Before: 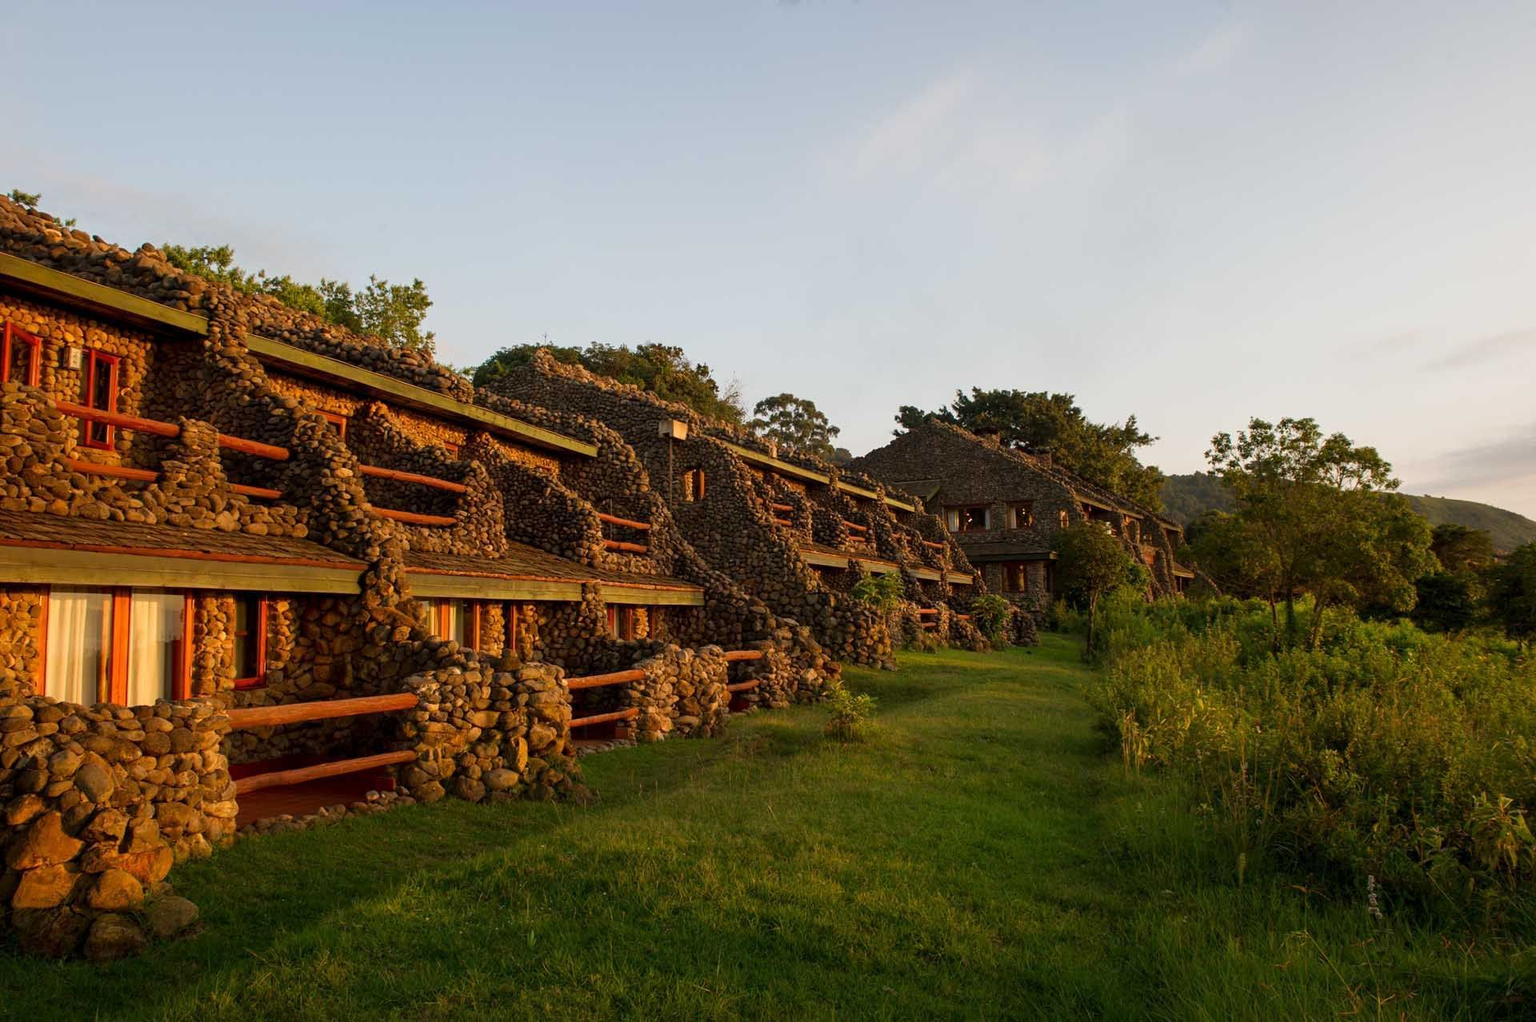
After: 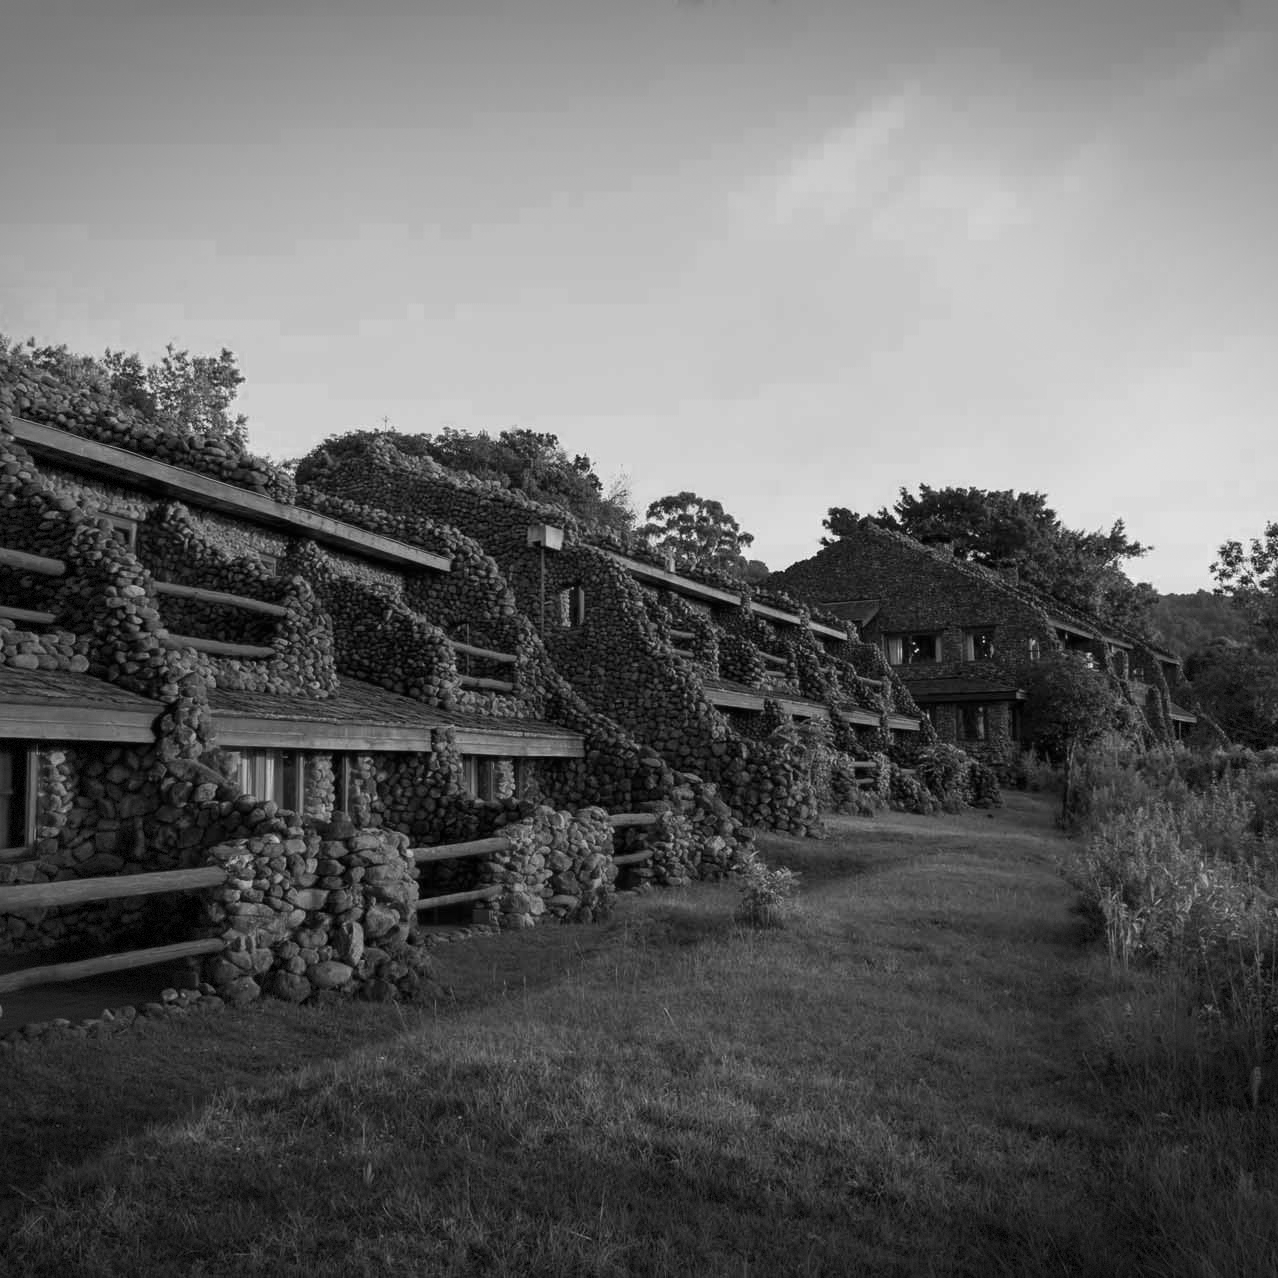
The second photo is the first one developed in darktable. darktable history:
vignetting: fall-off start 84.65%, fall-off radius 80.14%, saturation 0.37, width/height ratio 1.224, dithering 8-bit output
color zones: curves: ch0 [(0.002, 0.593) (0.143, 0.417) (0.285, 0.541) (0.455, 0.289) (0.608, 0.327) (0.727, 0.283) (0.869, 0.571) (1, 0.603)]; ch1 [(0, 0) (0.143, 0) (0.286, 0) (0.429, 0) (0.571, 0) (0.714, 0) (0.857, 0)]
crop and rotate: left 15.442%, right 17.959%
